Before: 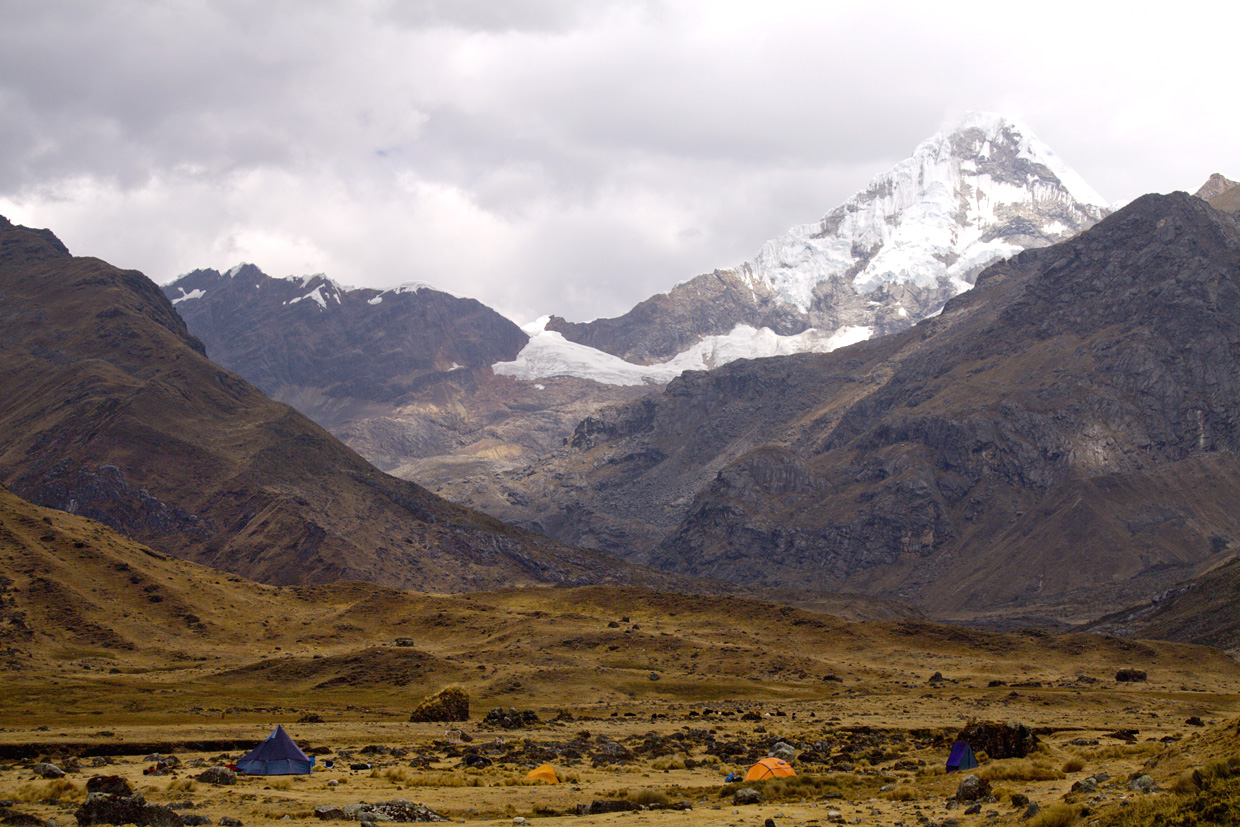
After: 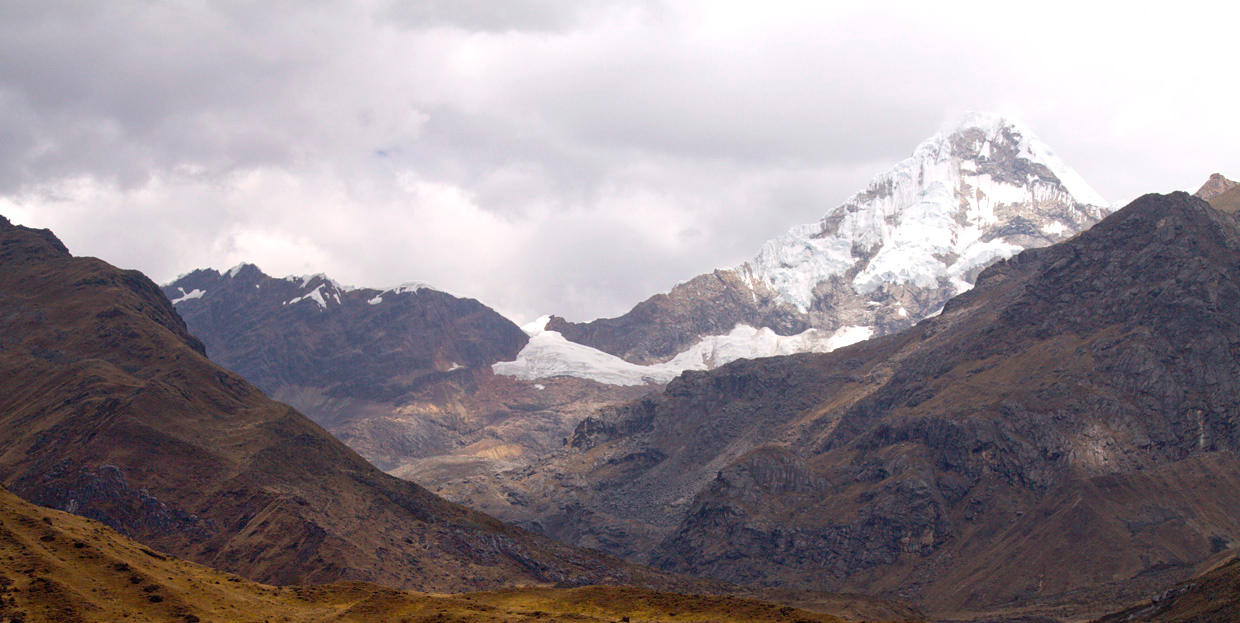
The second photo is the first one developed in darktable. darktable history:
base curve: curves: ch0 [(0, 0) (0.303, 0.277) (1, 1)], preserve colors none
crop: bottom 24.654%
